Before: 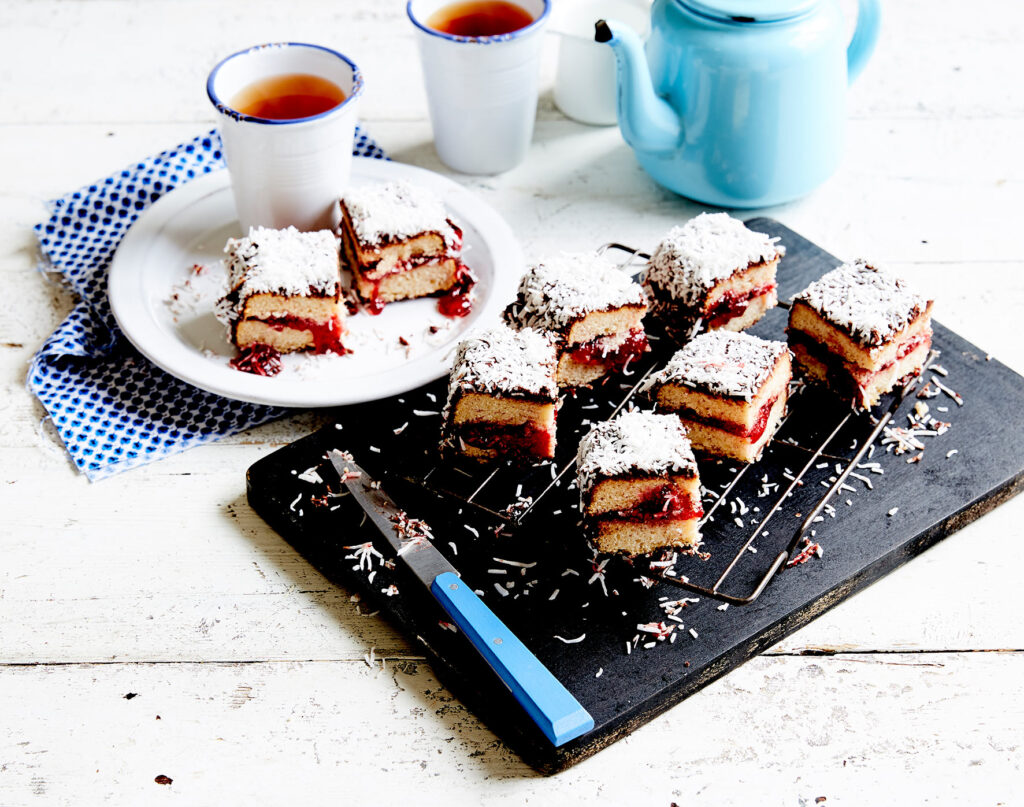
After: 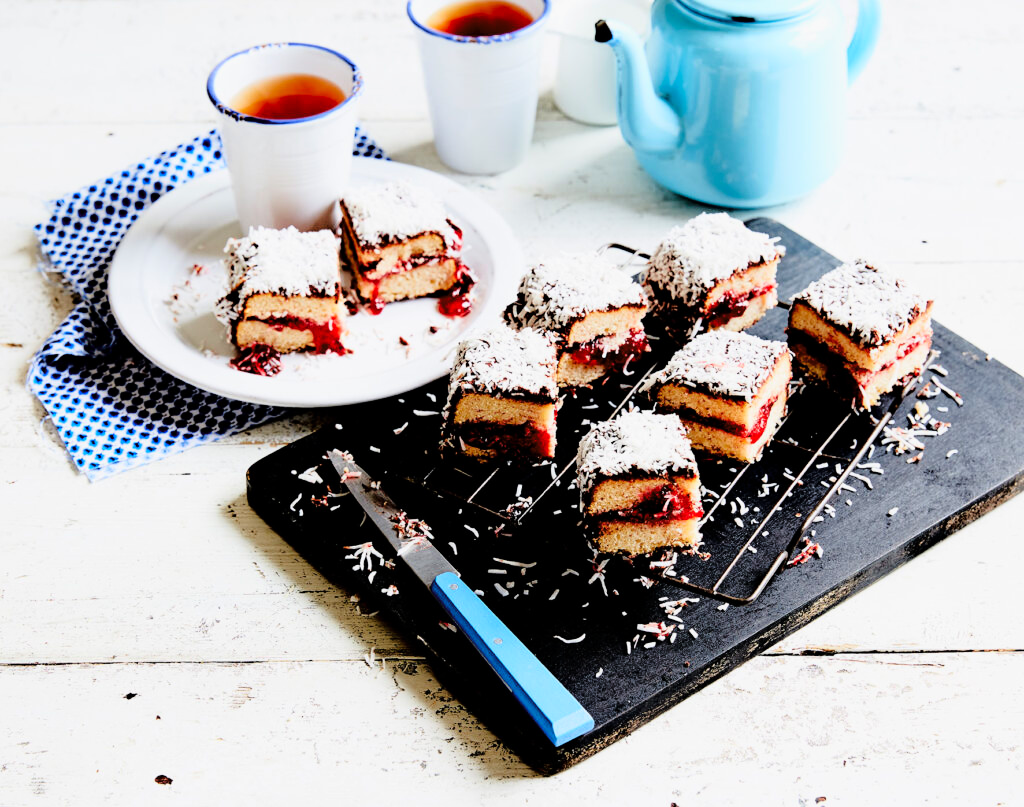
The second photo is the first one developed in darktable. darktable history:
tone curve: curves: ch0 [(0, 0) (0.088, 0.042) (0.208, 0.176) (0.257, 0.267) (0.406, 0.483) (0.489, 0.556) (0.667, 0.73) (0.793, 0.851) (0.994, 0.974)]; ch1 [(0, 0) (0.161, 0.092) (0.35, 0.33) (0.392, 0.392) (0.457, 0.467) (0.505, 0.497) (0.537, 0.518) (0.553, 0.53) (0.58, 0.567) (0.739, 0.697) (1, 1)]; ch2 [(0, 0) (0.346, 0.362) (0.448, 0.419) (0.502, 0.499) (0.533, 0.517) (0.556, 0.533) (0.629, 0.619) (0.717, 0.678) (1, 1)], color space Lab, linked channels, preserve colors none
